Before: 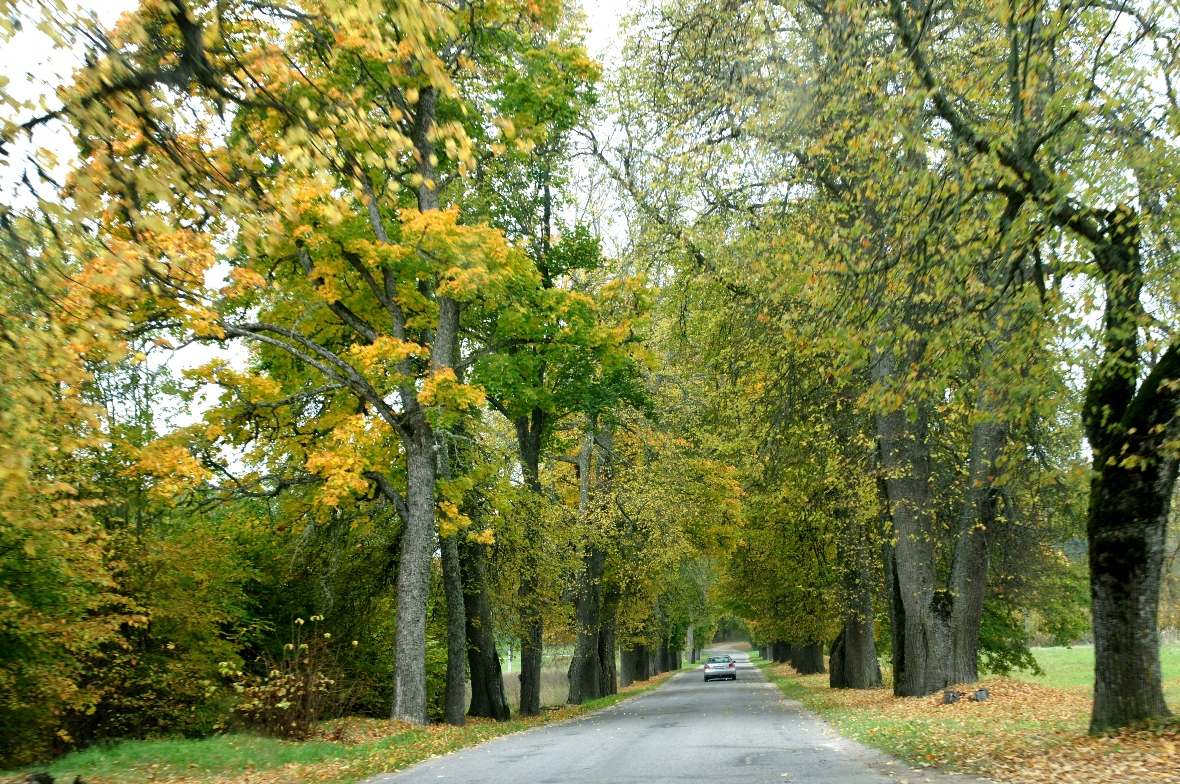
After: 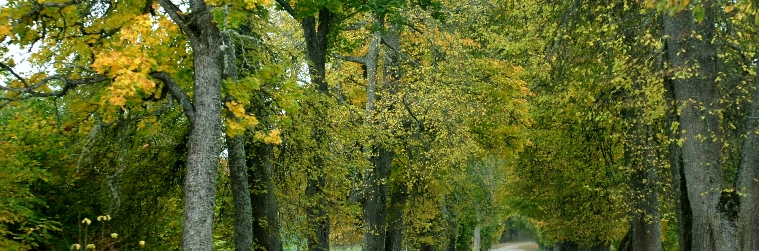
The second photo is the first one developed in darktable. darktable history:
crop: left 18.091%, top 51.13%, right 17.525%, bottom 16.85%
white balance: red 0.988, blue 1.017
